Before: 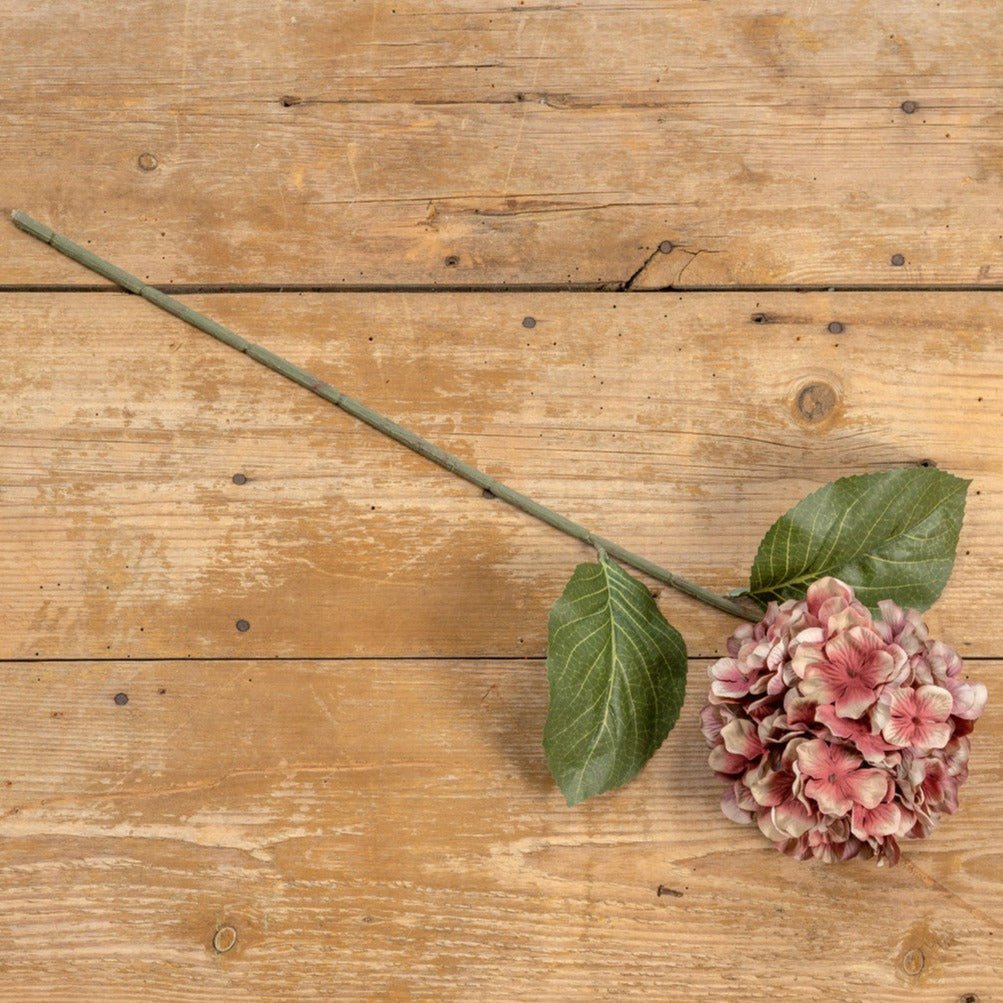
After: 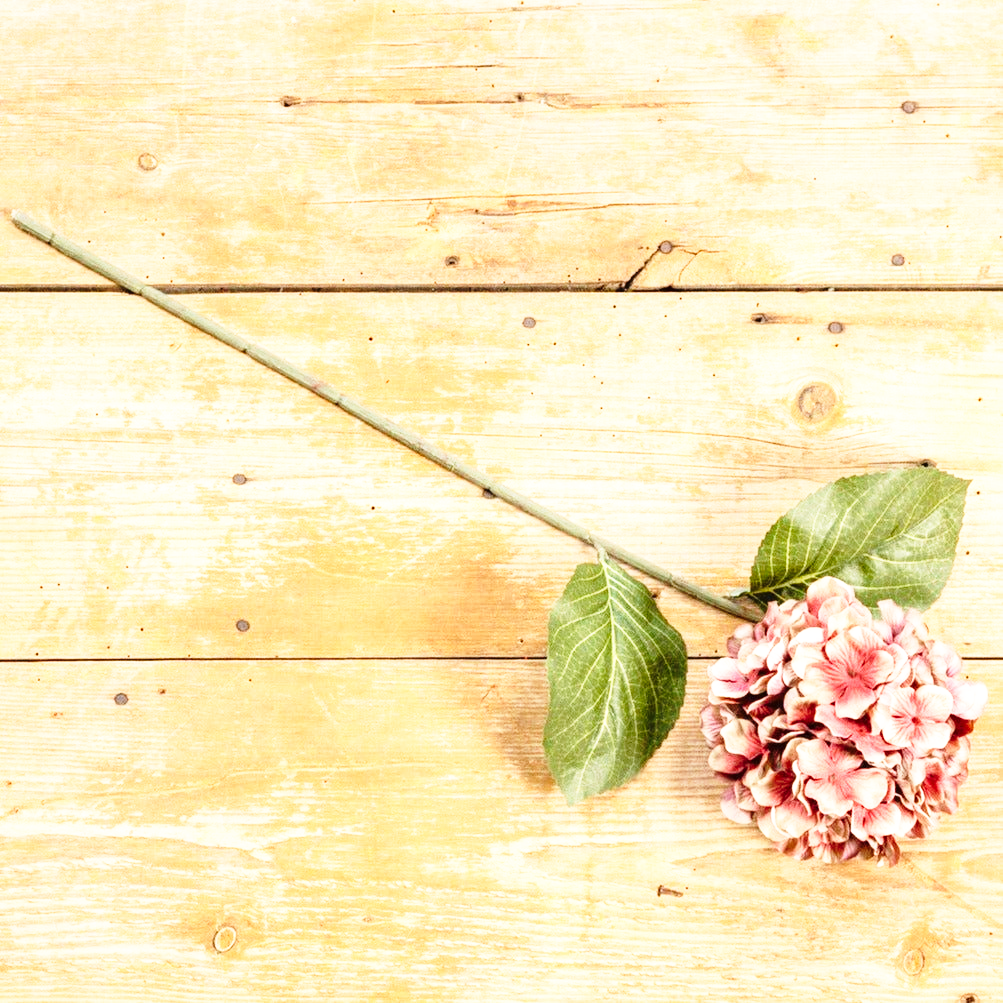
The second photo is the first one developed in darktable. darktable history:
exposure: black level correction 0, exposure 0.6 EV, compensate highlight preservation false
base curve: curves: ch0 [(0, 0) (0.026, 0.03) (0.109, 0.232) (0.351, 0.748) (0.669, 0.968) (1, 1)], preserve colors none
